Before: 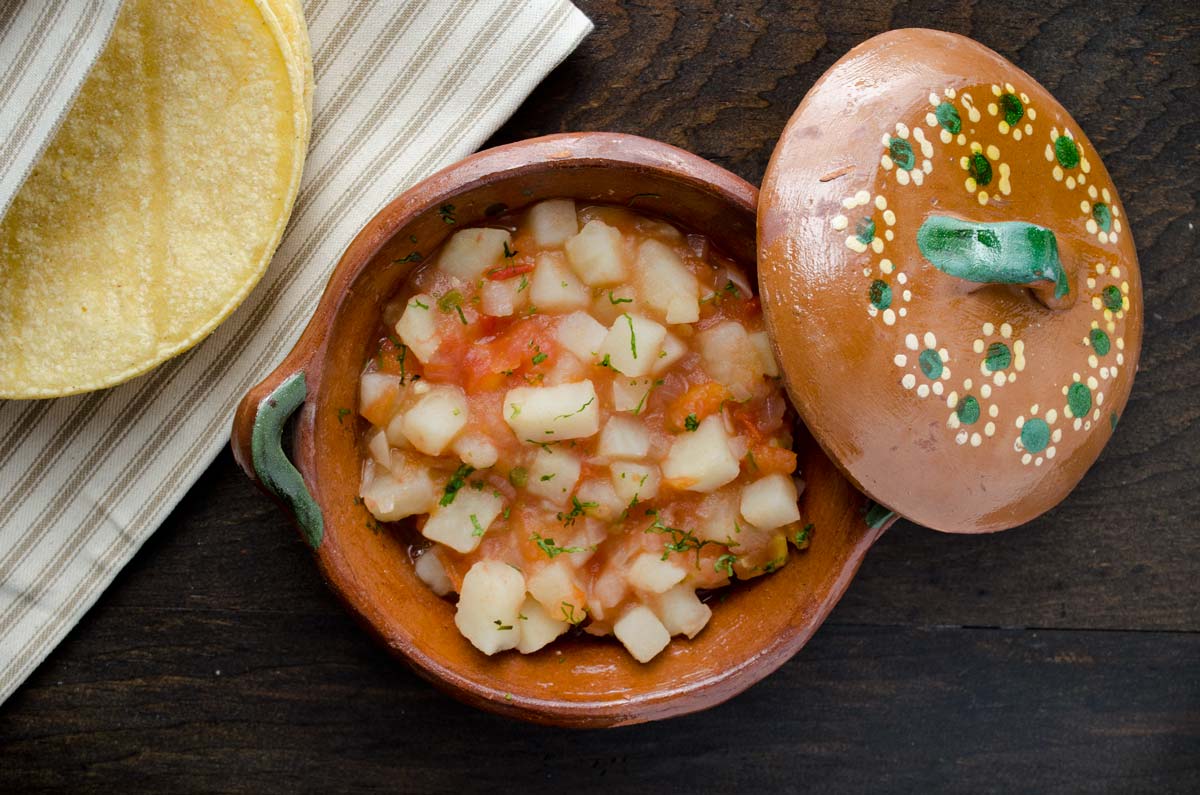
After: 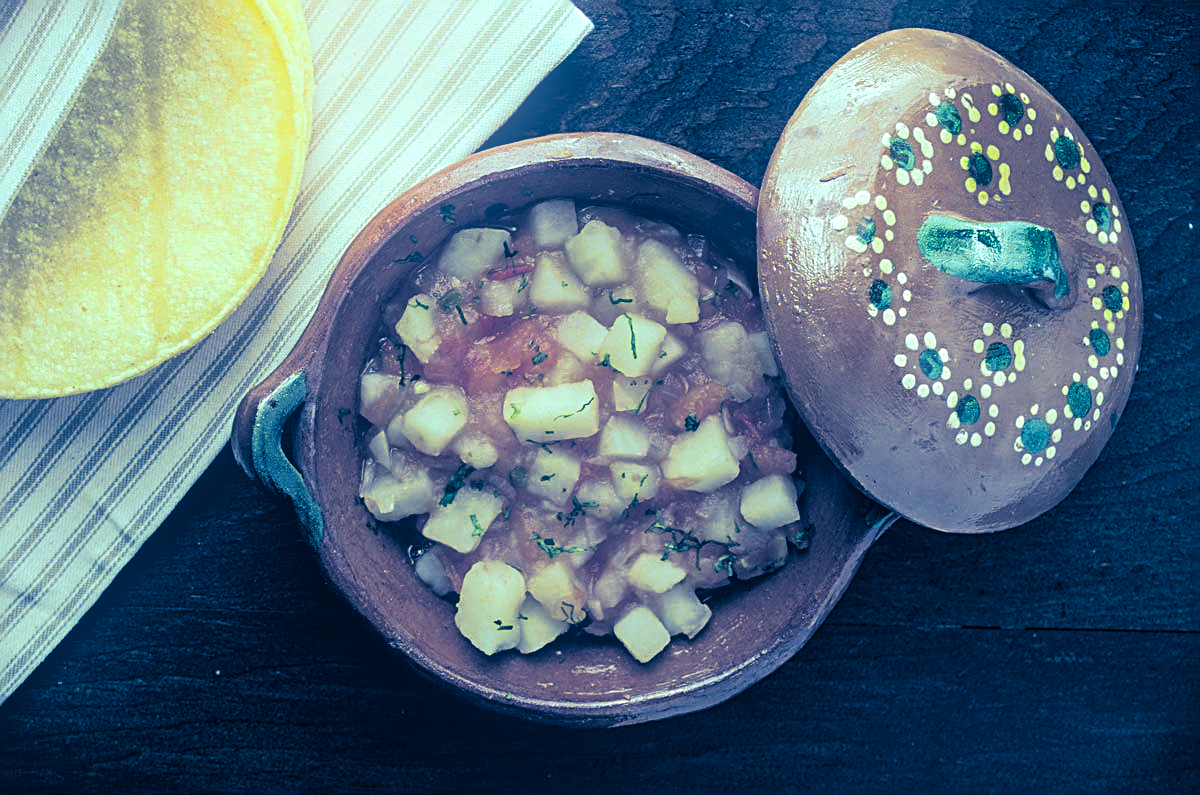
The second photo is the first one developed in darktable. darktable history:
bloom: on, module defaults
sharpen: radius 2.584, amount 0.688
local contrast: detail 110%
split-toning: shadows › hue 226.8°, shadows › saturation 1, highlights › saturation 0, balance -61.41
color balance: mode lift, gamma, gain (sRGB), lift [0.997, 0.979, 1.021, 1.011], gamma [1, 1.084, 0.916, 0.998], gain [1, 0.87, 1.13, 1.101], contrast 4.55%, contrast fulcrum 38.24%, output saturation 104.09%
